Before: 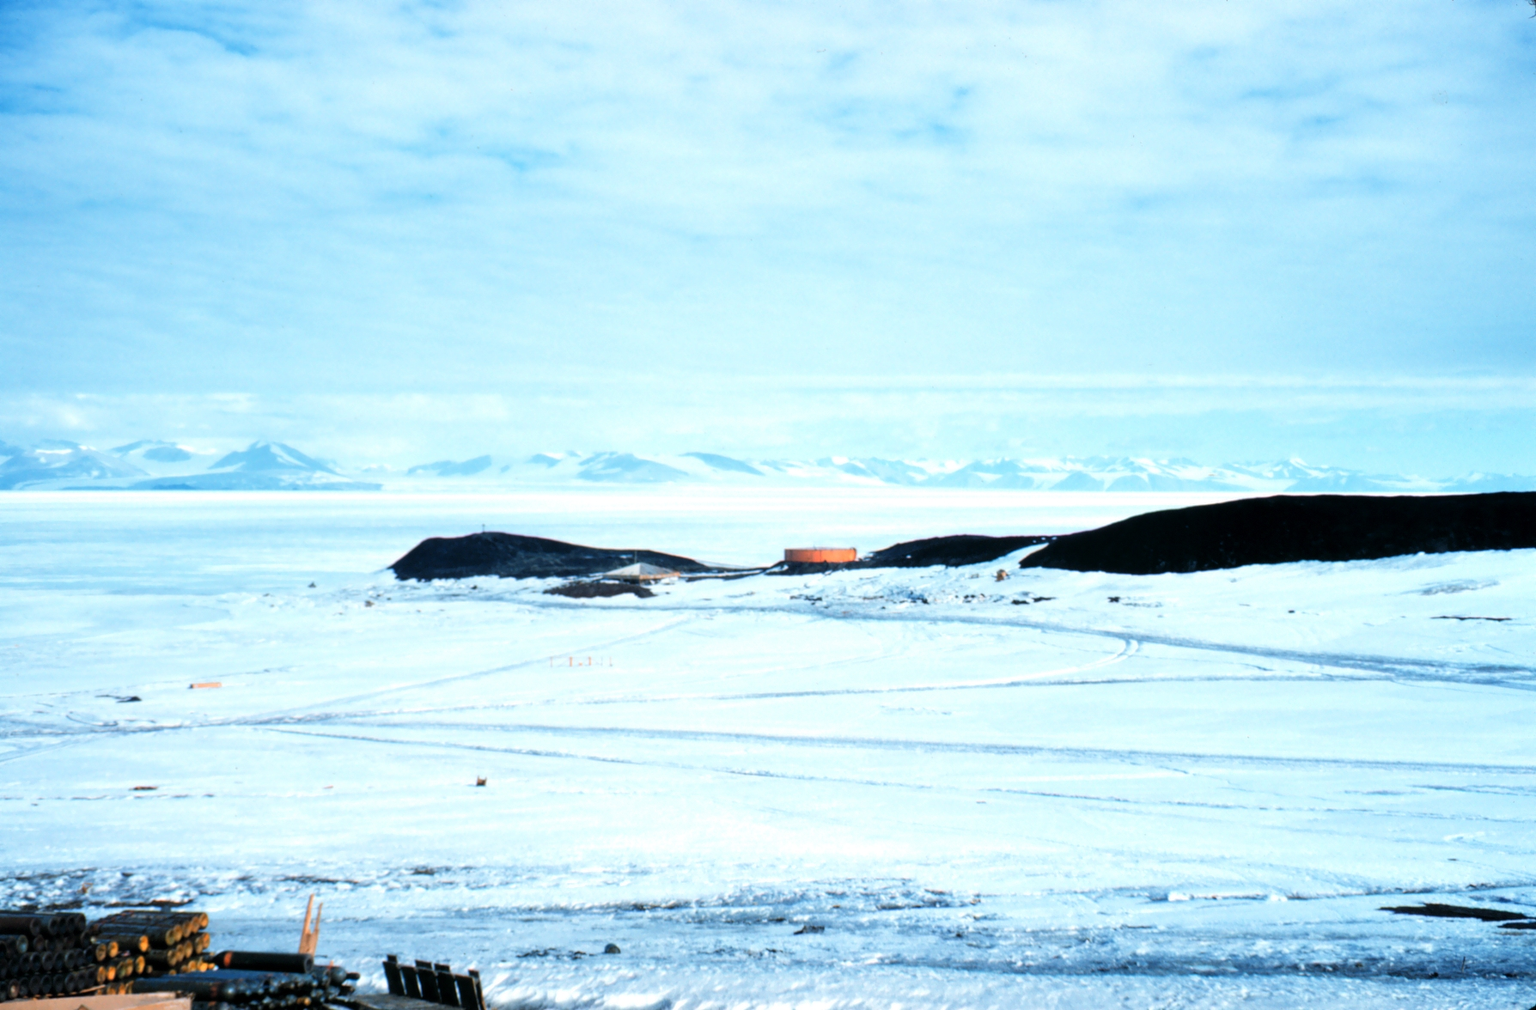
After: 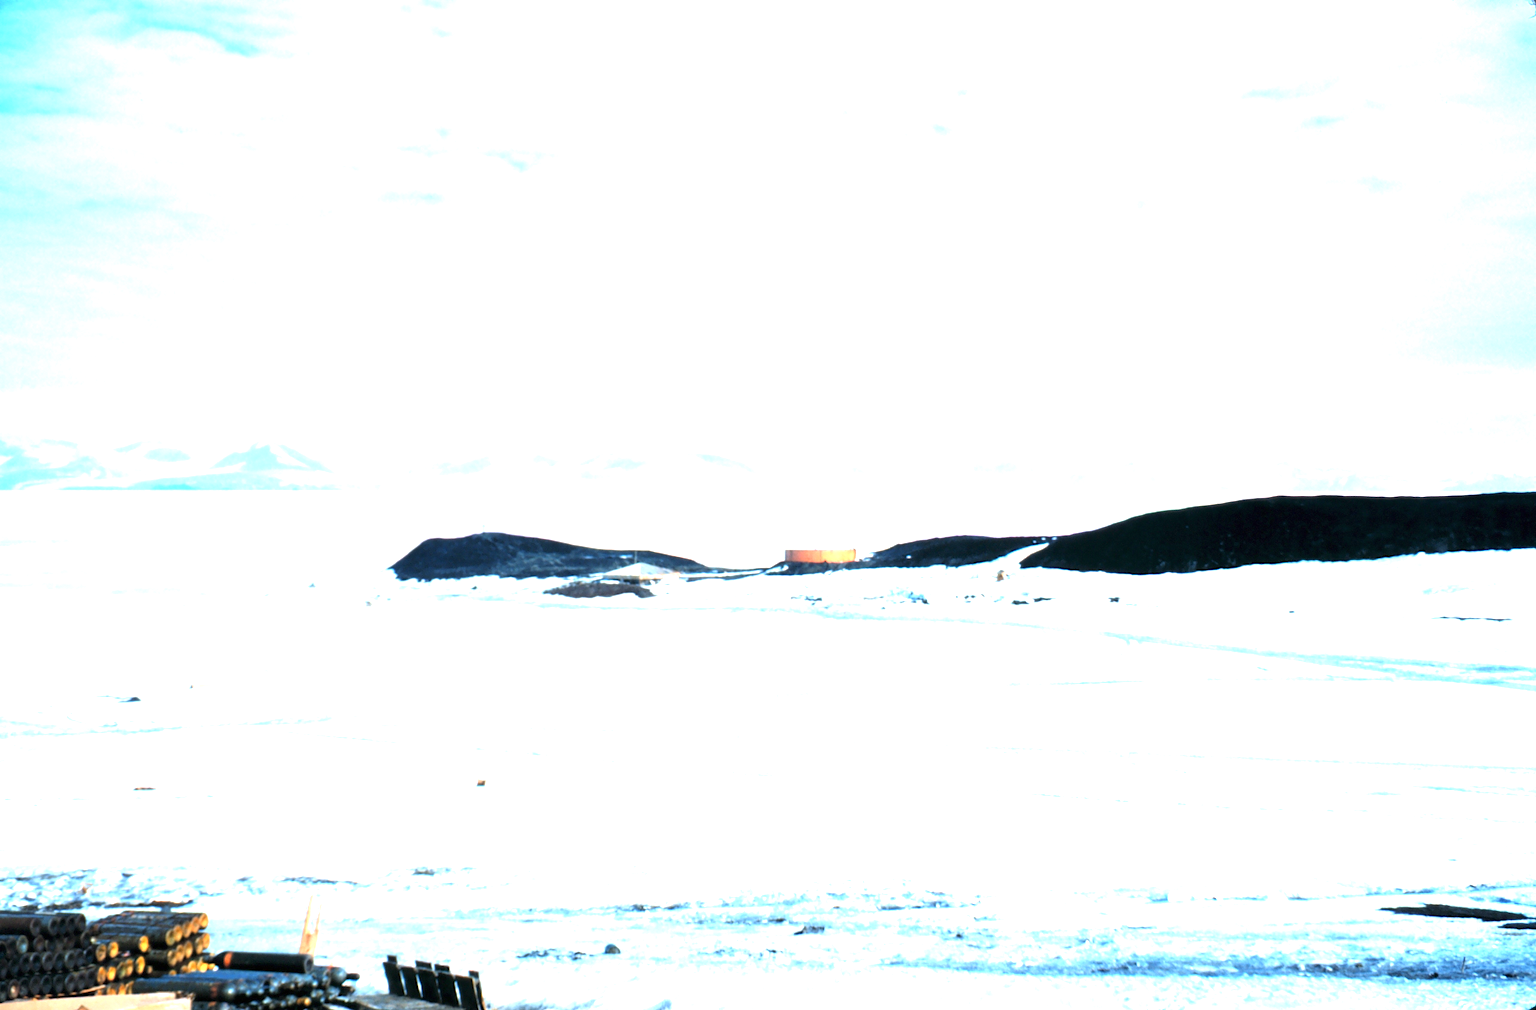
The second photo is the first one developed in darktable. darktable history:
exposure: black level correction 0, exposure 1.507 EV, compensate highlight preservation false
color correction: highlights b* 2.91
